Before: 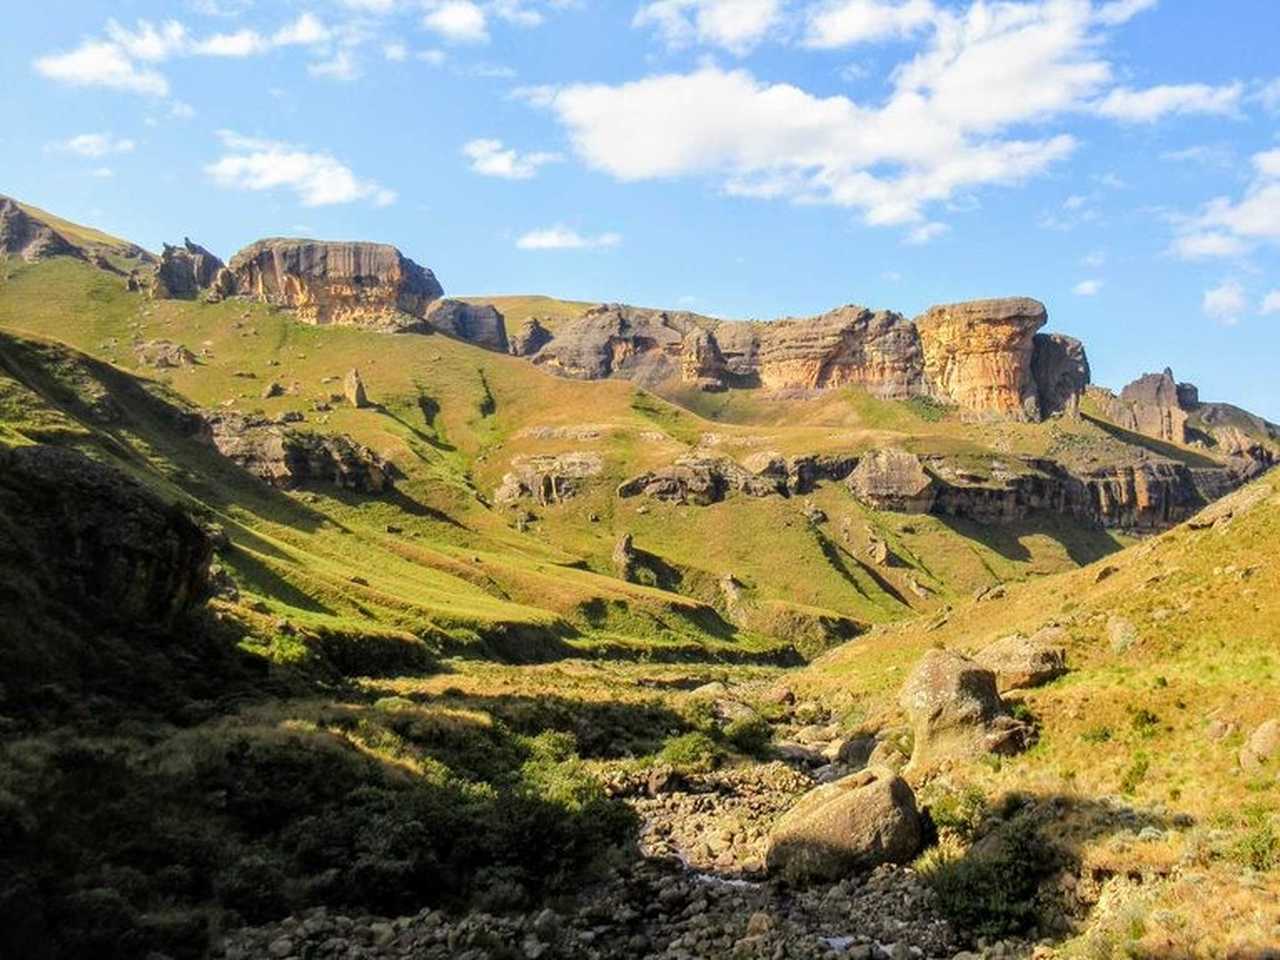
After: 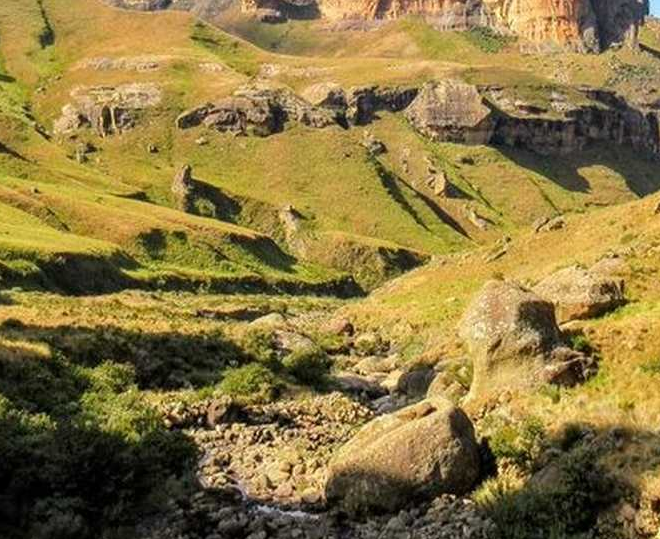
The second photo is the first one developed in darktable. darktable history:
crop: left 34.493%, top 38.468%, right 13.911%, bottom 5.318%
